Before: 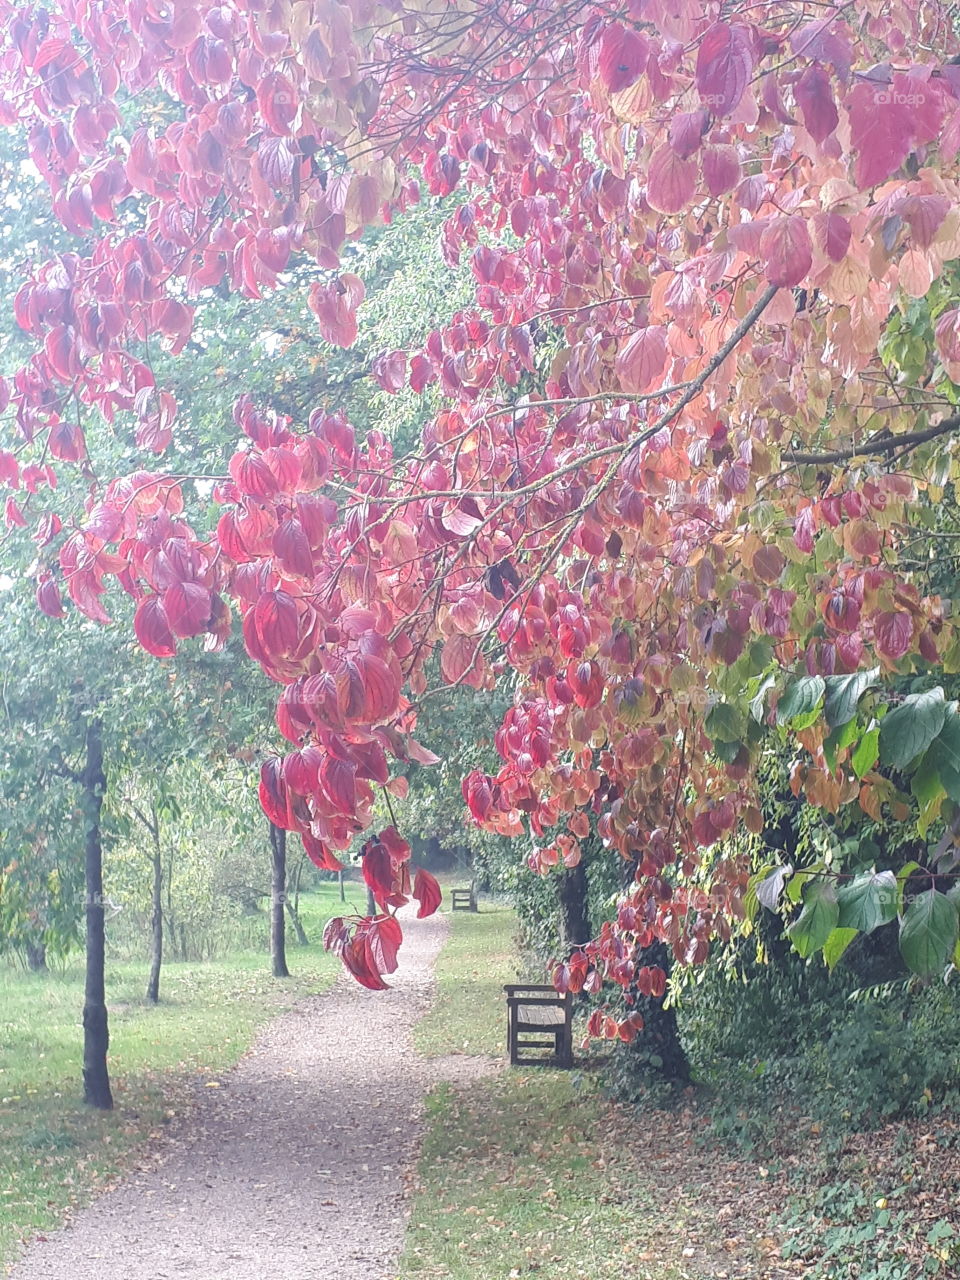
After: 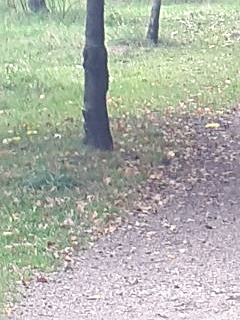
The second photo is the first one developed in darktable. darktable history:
sharpen: on, module defaults
crop: left 0%, top 74.933%, right 74.933%
